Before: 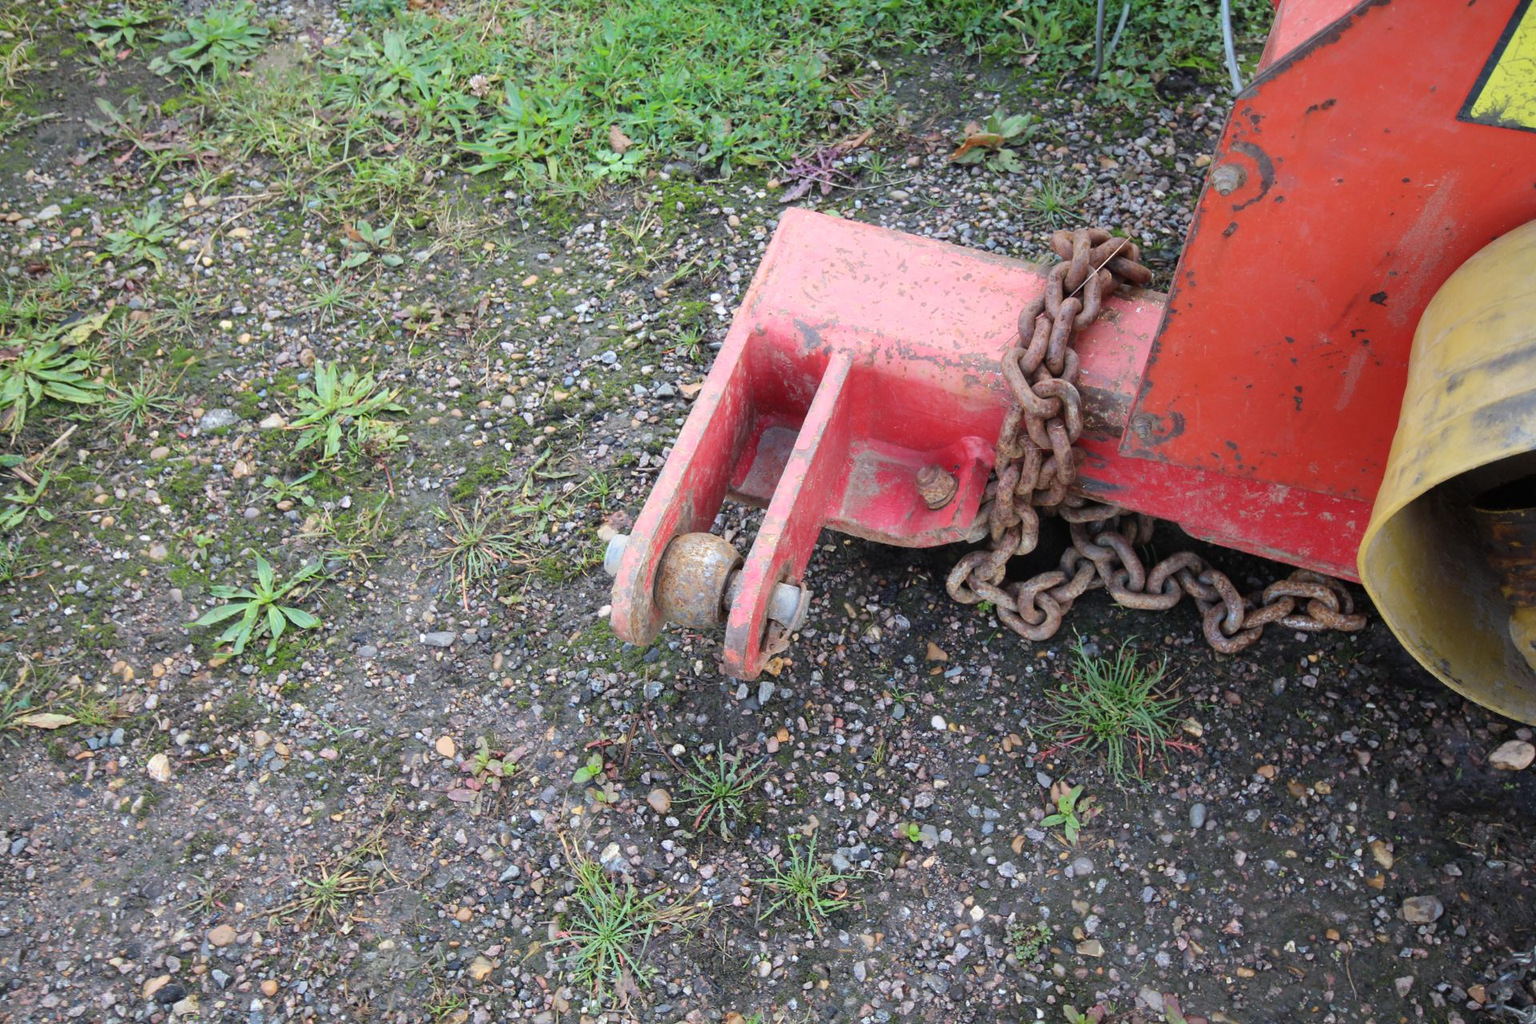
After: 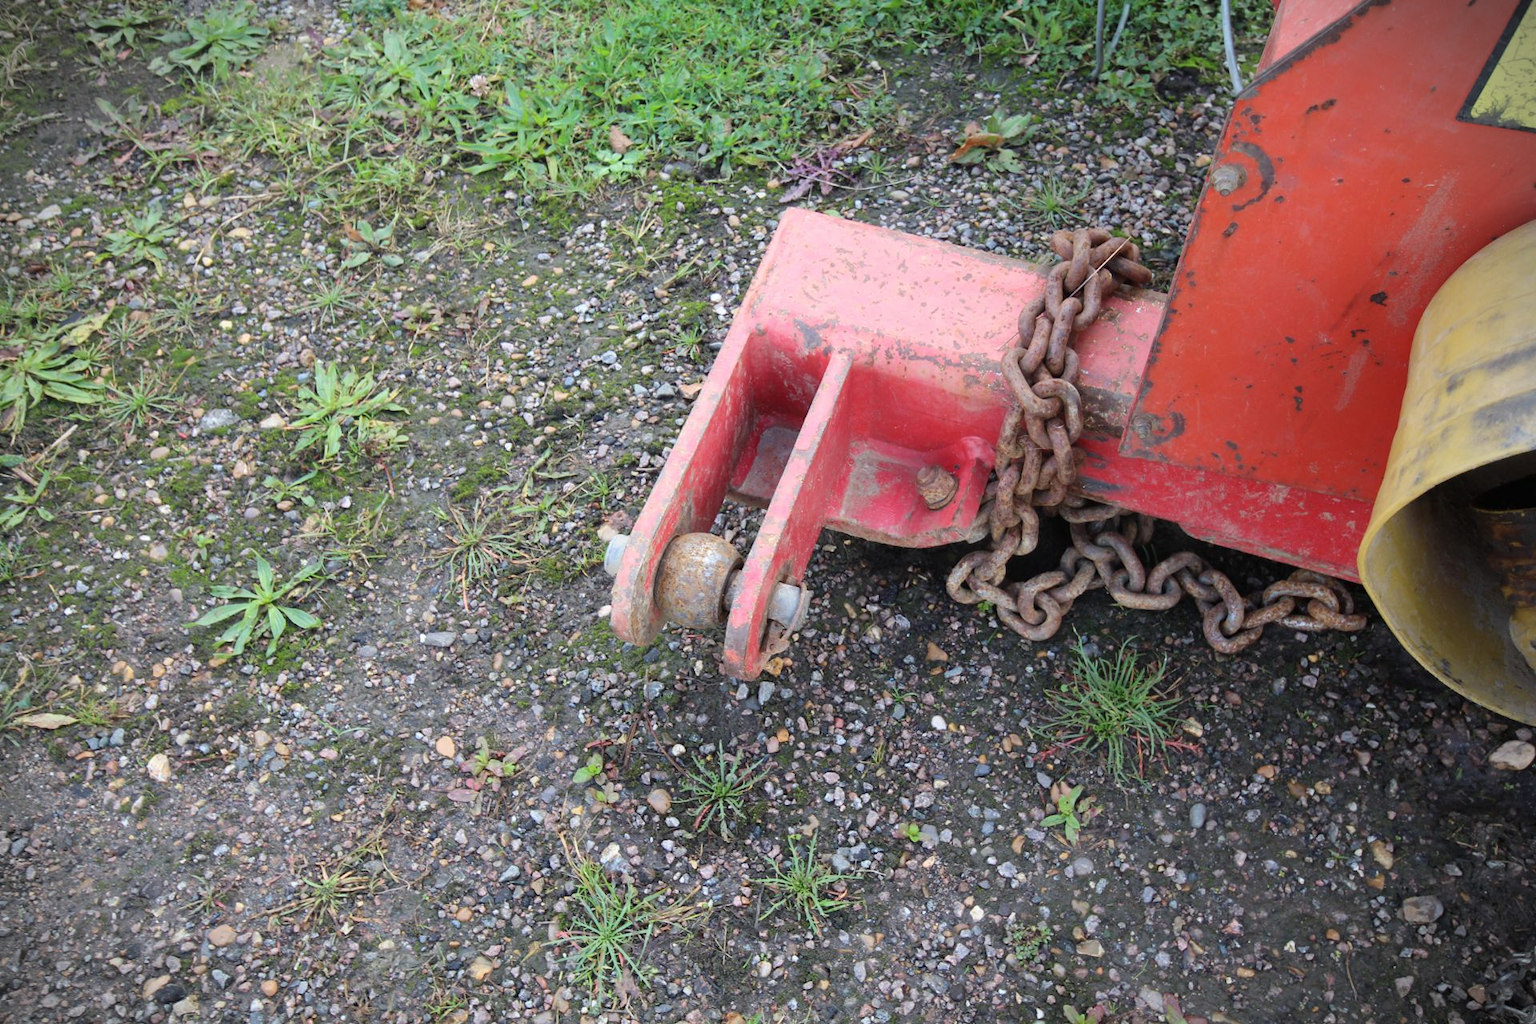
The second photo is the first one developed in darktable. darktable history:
vignetting: fall-off start 89.52%, fall-off radius 43.66%, width/height ratio 1.167, dithering 16-bit output
exposure: compensate highlight preservation false
color correction: highlights b* -0.004, saturation 0.981
